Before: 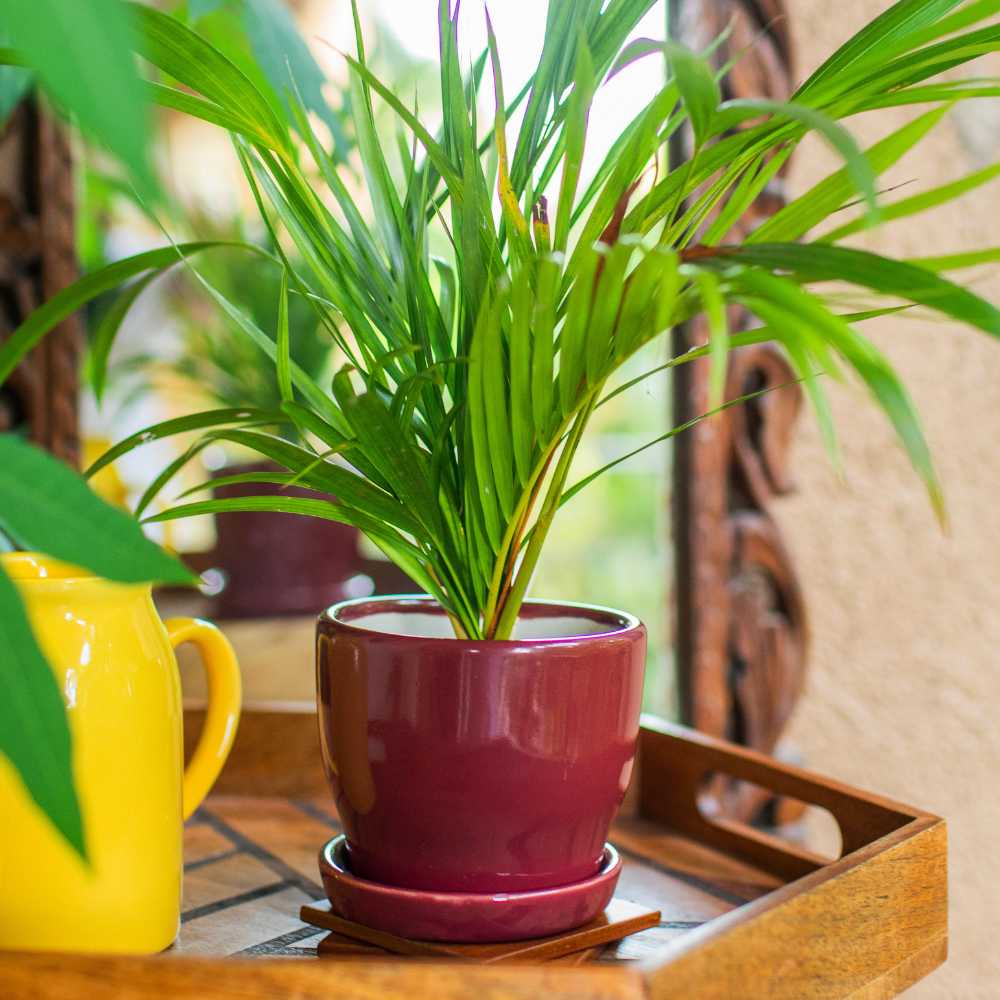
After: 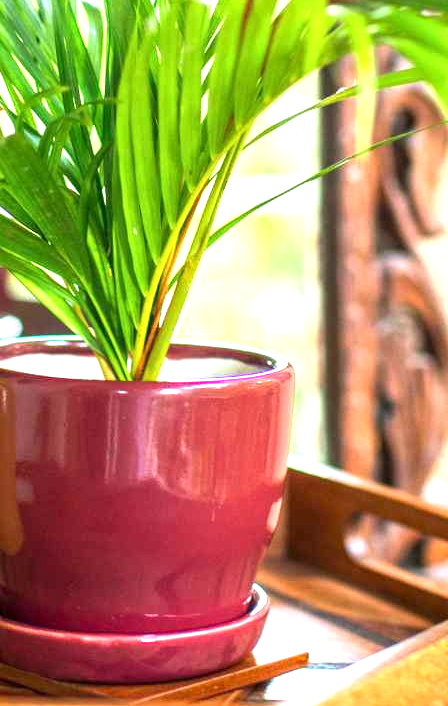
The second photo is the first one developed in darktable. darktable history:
crop: left 35.236%, top 25.942%, right 19.941%, bottom 3.423%
local contrast: highlights 104%, shadows 101%, detail 119%, midtone range 0.2
exposure: exposure 1.214 EV, compensate exposure bias true, compensate highlight preservation false
